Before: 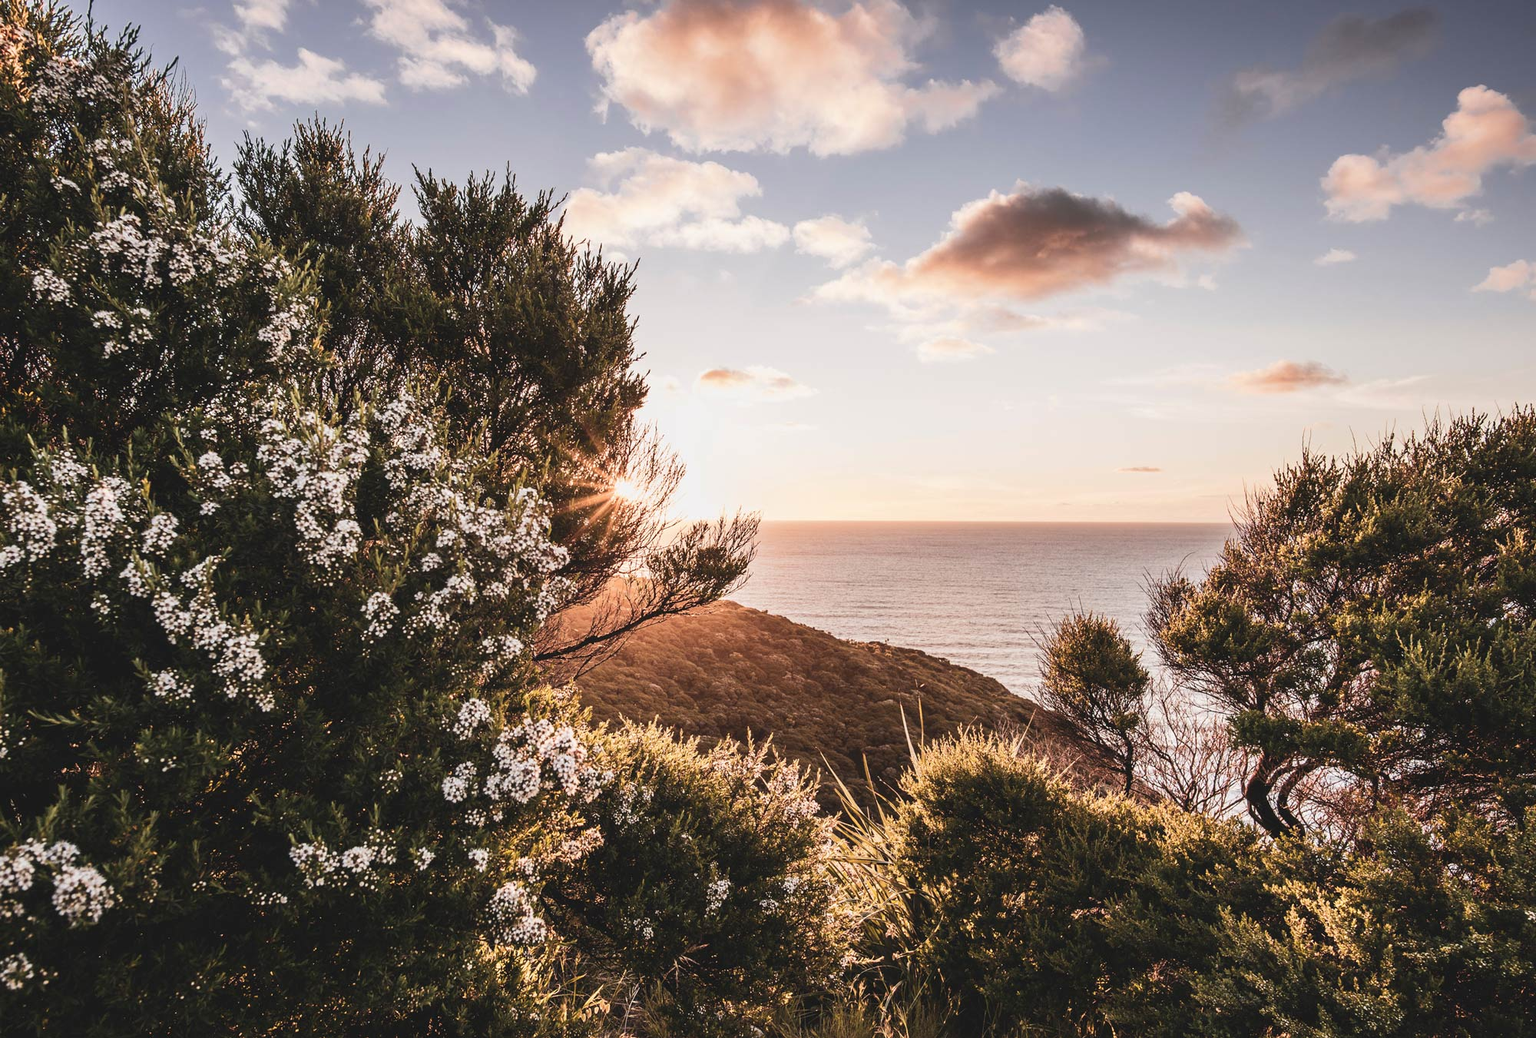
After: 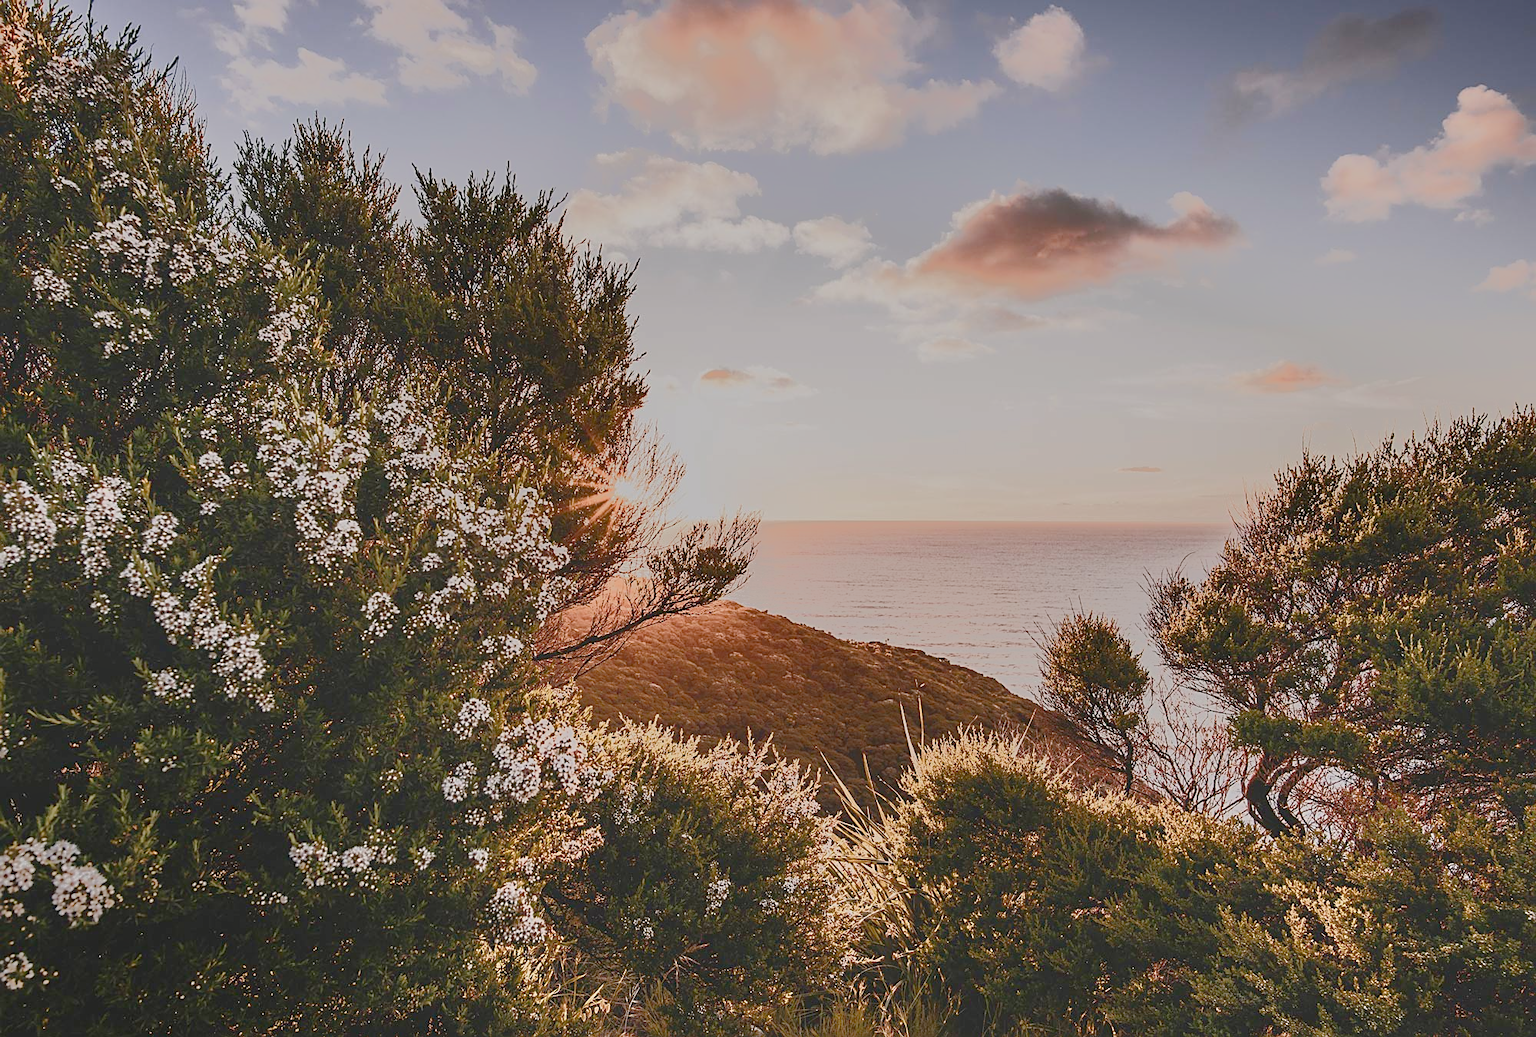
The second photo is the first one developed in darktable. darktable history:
color balance rgb: shadows lift › chroma 1%, shadows lift › hue 113°, highlights gain › chroma 0.2%, highlights gain › hue 333°, perceptual saturation grading › global saturation 20%, perceptual saturation grading › highlights -50%, perceptual saturation grading › shadows 25%, contrast -20%
sharpen: on, module defaults
tone equalizer: -7 EV -0.63 EV, -6 EV 1 EV, -5 EV -0.45 EV, -4 EV 0.43 EV, -3 EV 0.41 EV, -2 EV 0.15 EV, -1 EV -0.15 EV, +0 EV -0.39 EV, smoothing diameter 25%, edges refinement/feathering 10, preserve details guided filter
